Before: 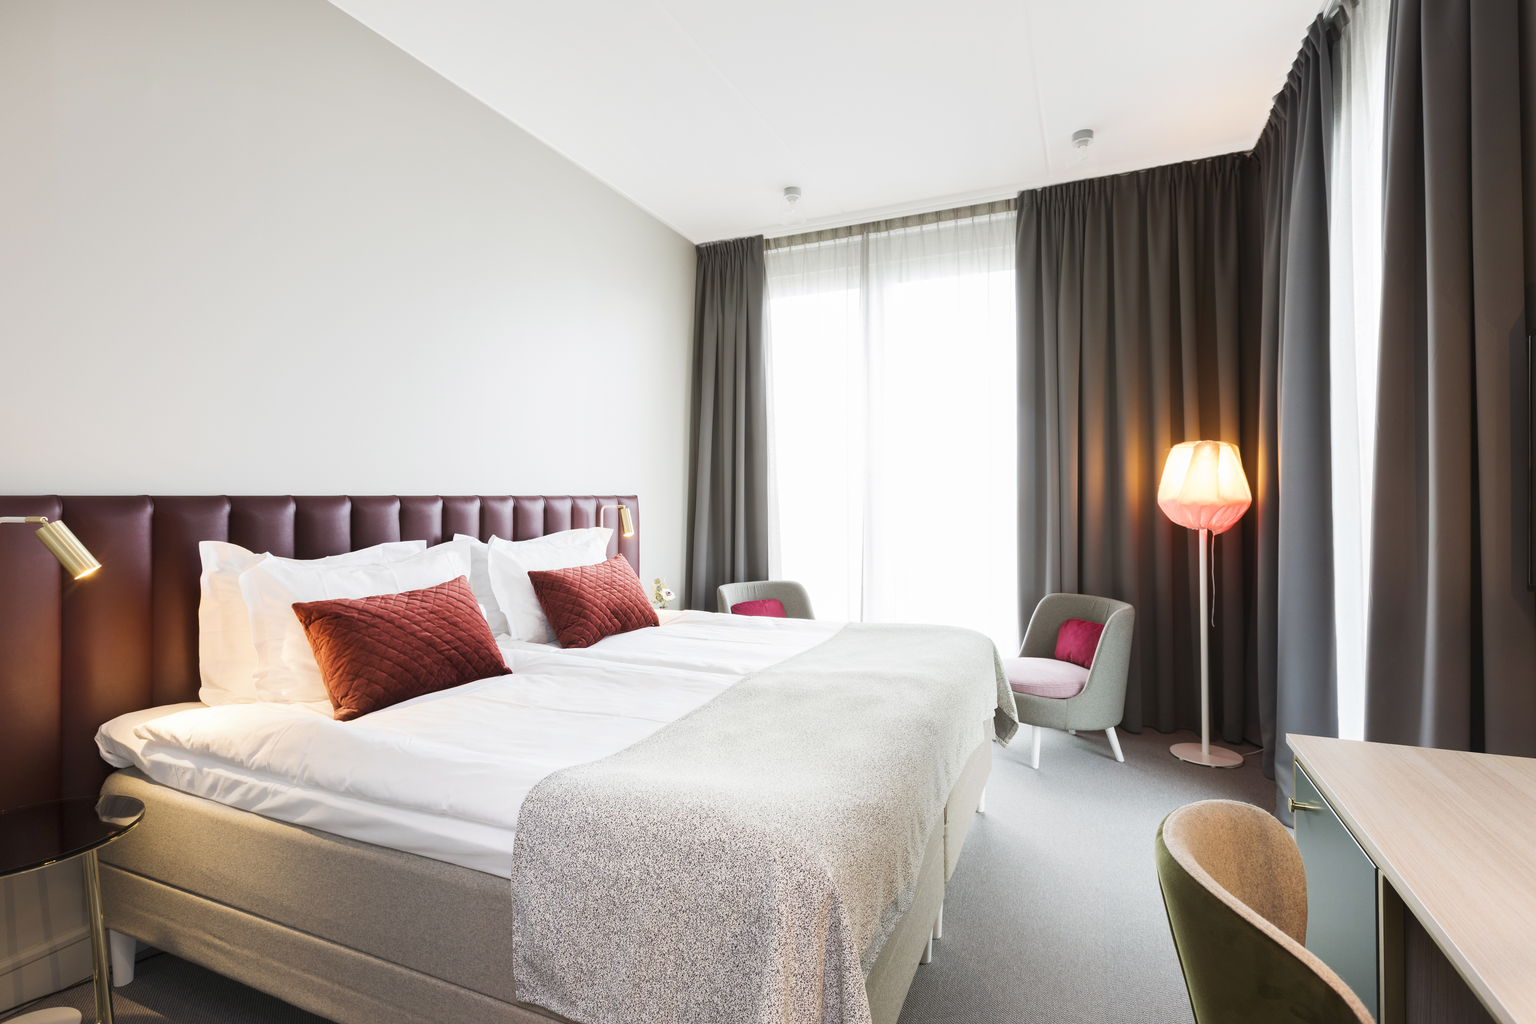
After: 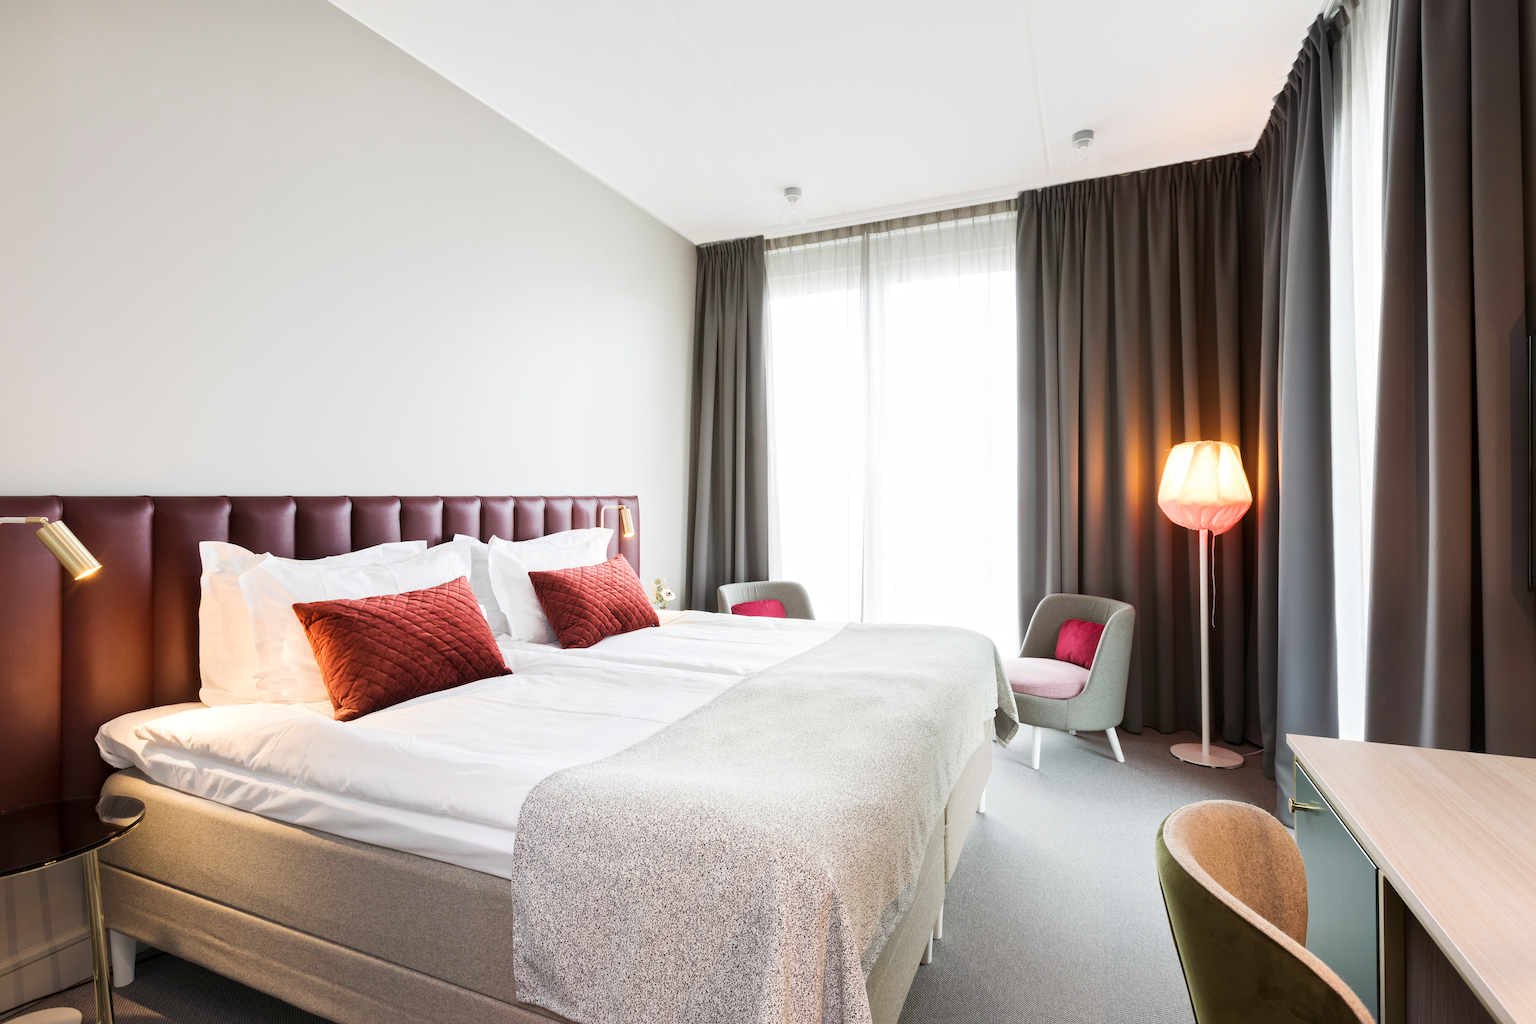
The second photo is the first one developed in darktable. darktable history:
local contrast: mode bilateral grid, contrast 21, coarseness 49, detail 119%, midtone range 0.2
